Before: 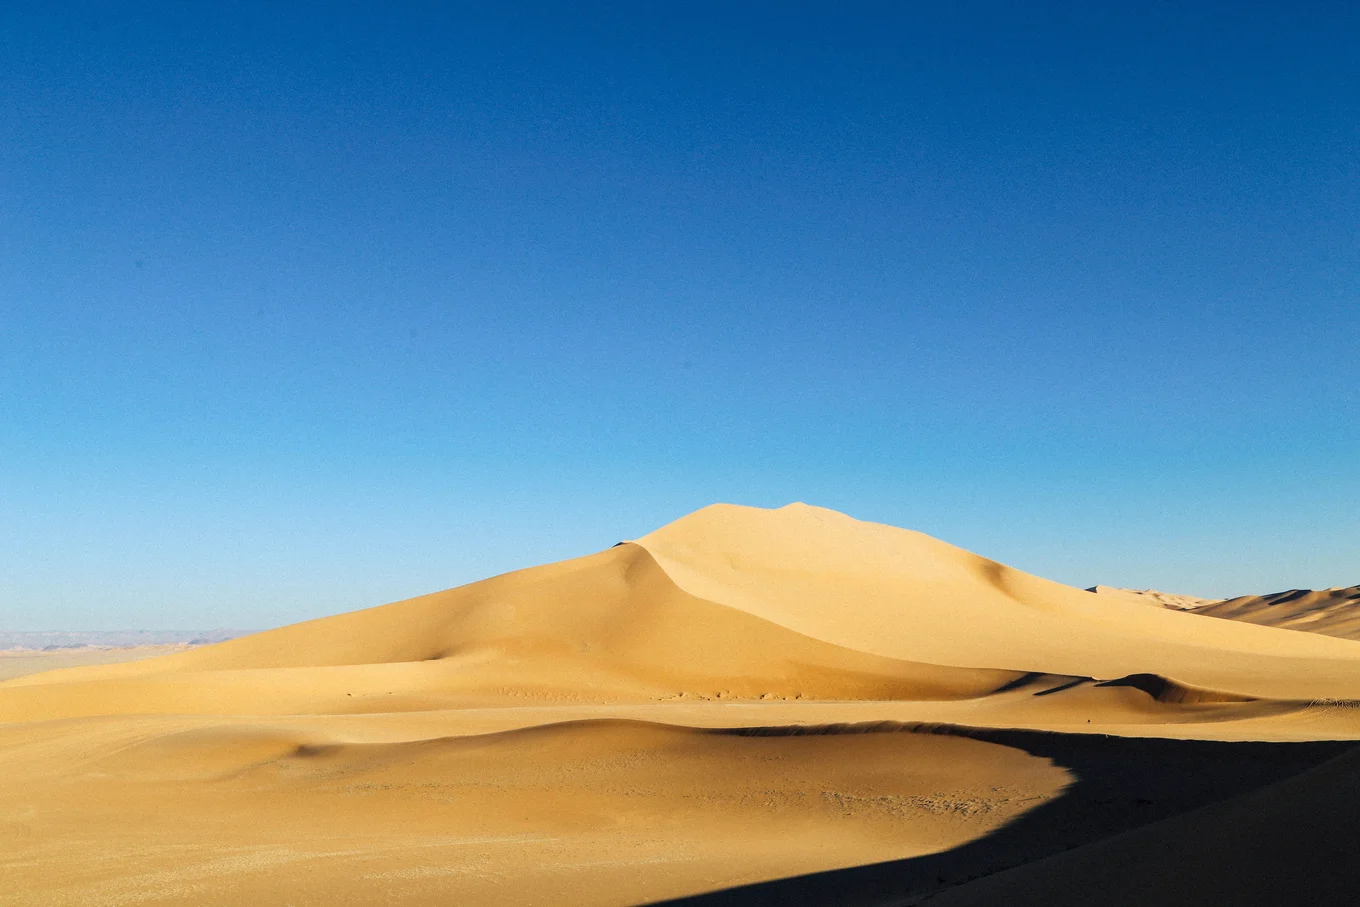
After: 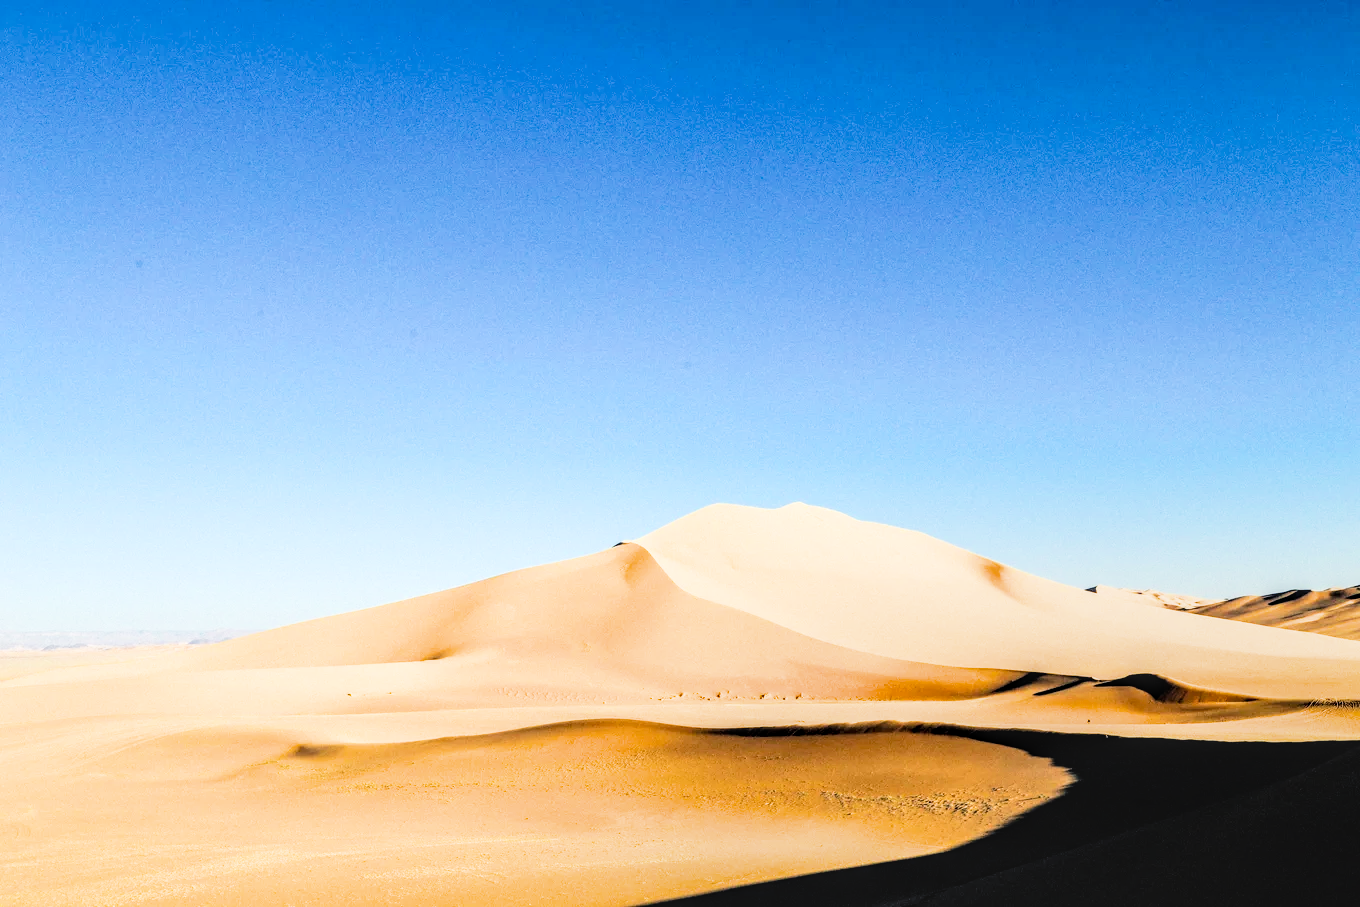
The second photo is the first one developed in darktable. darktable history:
contrast equalizer: octaves 7, y [[0.6 ×6], [0.55 ×6], [0 ×6], [0 ×6], [0 ×6]], mix 0.29
filmic rgb: black relative exposure -5 EV, hardness 2.88, contrast 1.4, highlights saturation mix -30%
local contrast: on, module defaults
exposure: exposure 1.089 EV, compensate highlight preservation false
color balance: output saturation 110%
